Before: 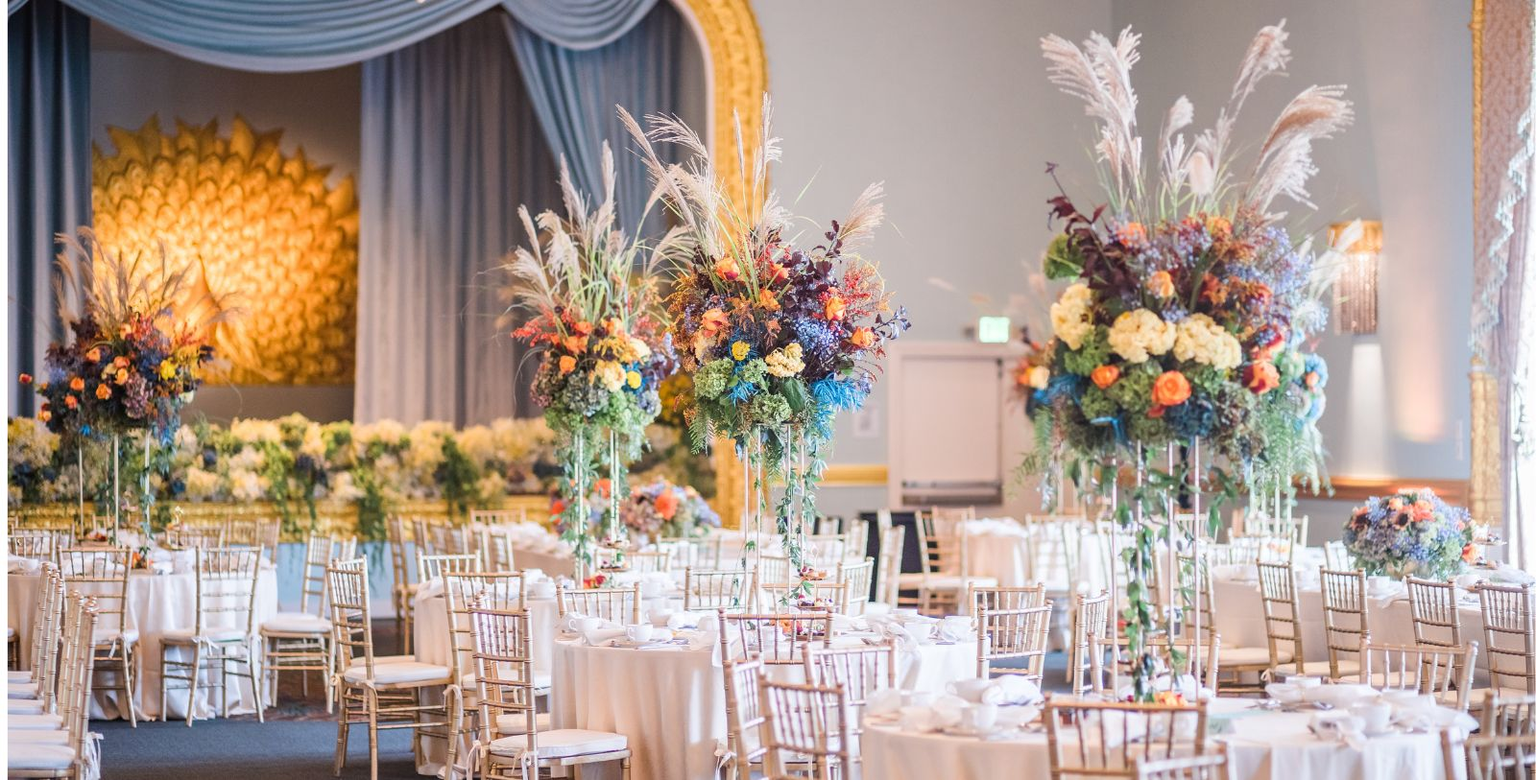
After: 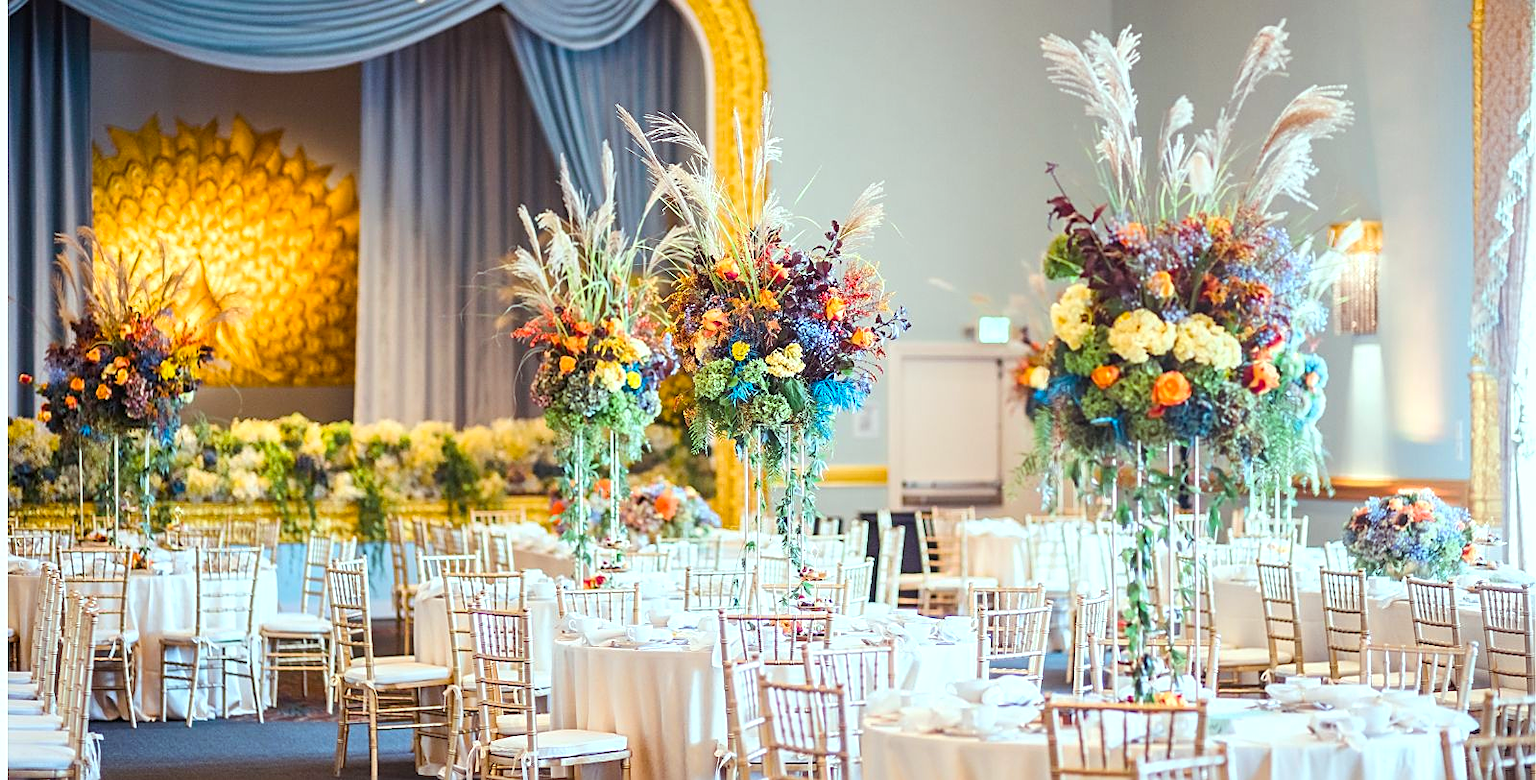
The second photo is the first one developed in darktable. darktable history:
sharpen: on, module defaults
base curve: curves: ch0 [(0, 0) (0.283, 0.295) (1, 1)], preserve colors none
color balance rgb: highlights gain › luminance 19.839%, highlights gain › chroma 2.646%, highlights gain › hue 175.88°, perceptual saturation grading › global saturation 29.362%, global vibrance 9.477%
